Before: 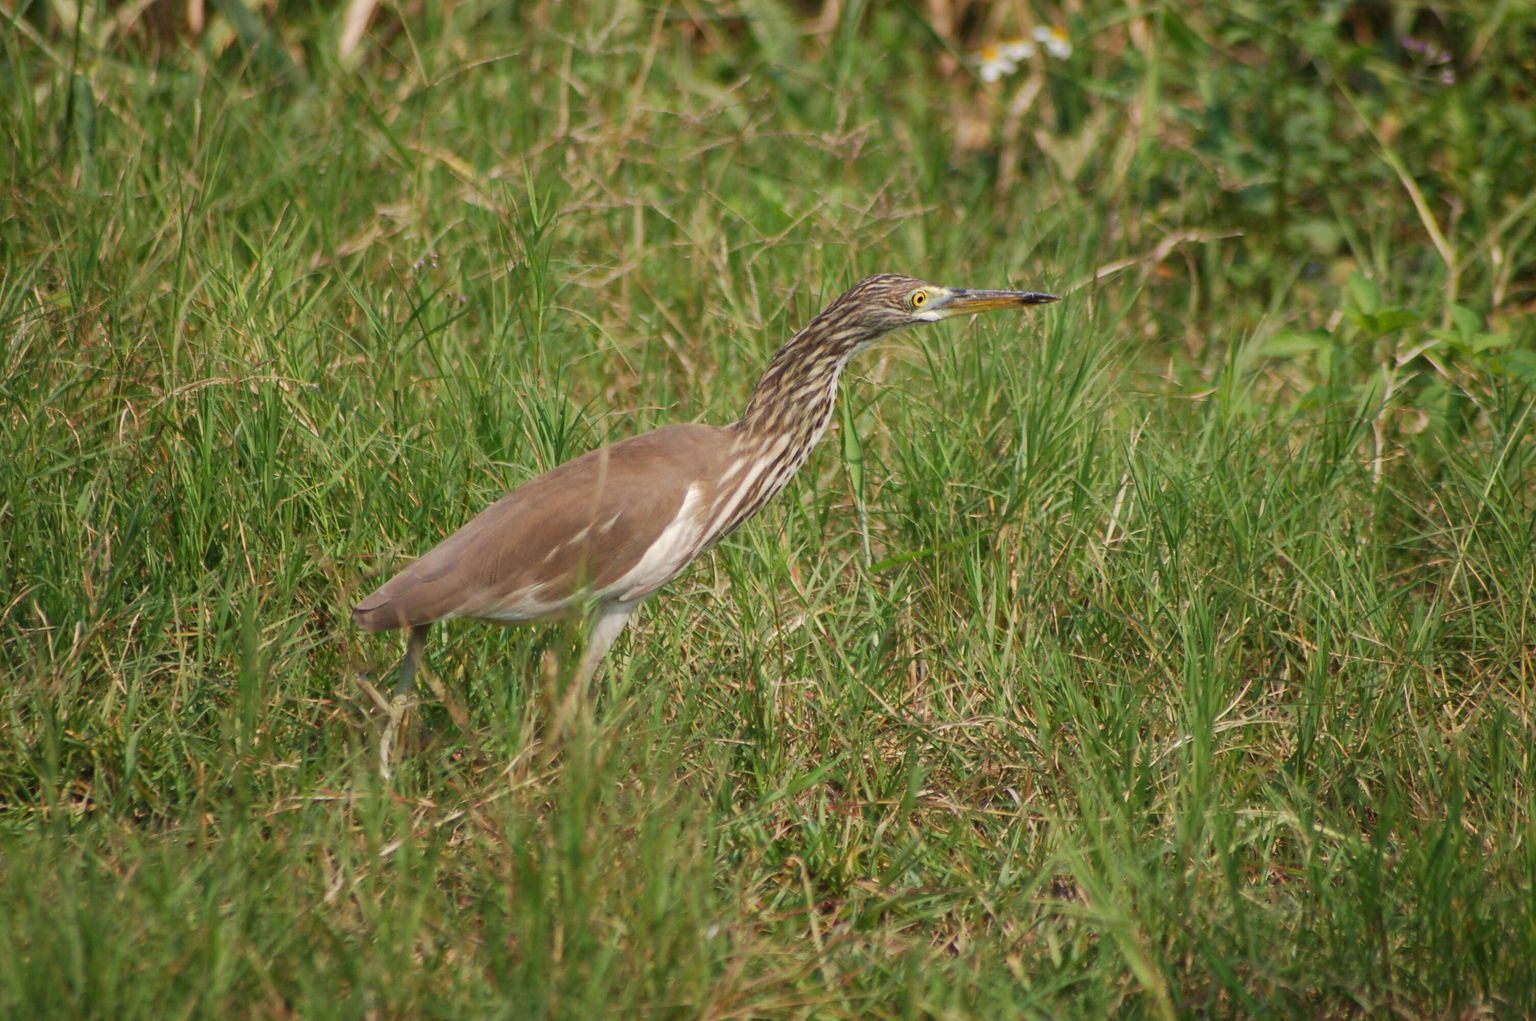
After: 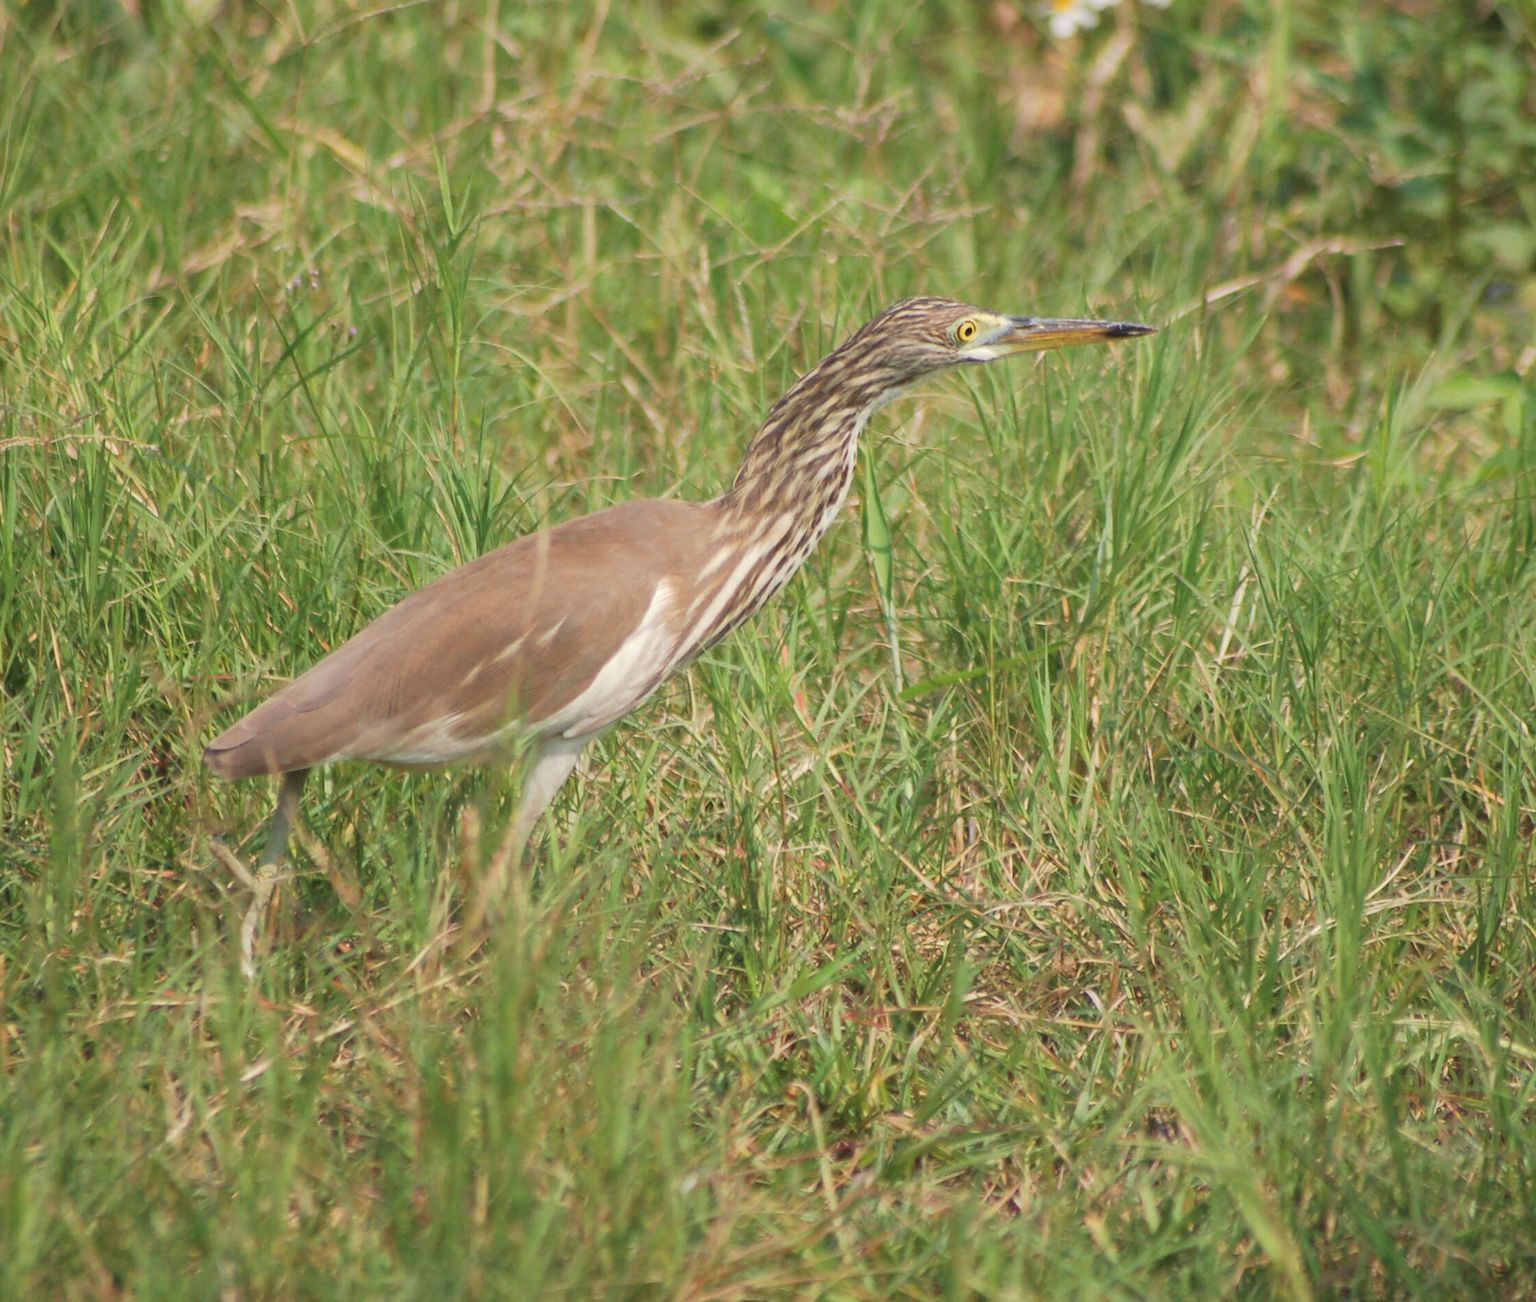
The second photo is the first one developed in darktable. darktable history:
contrast brightness saturation: brightness 0.15
crop and rotate: left 13.15%, top 5.251%, right 12.609%
